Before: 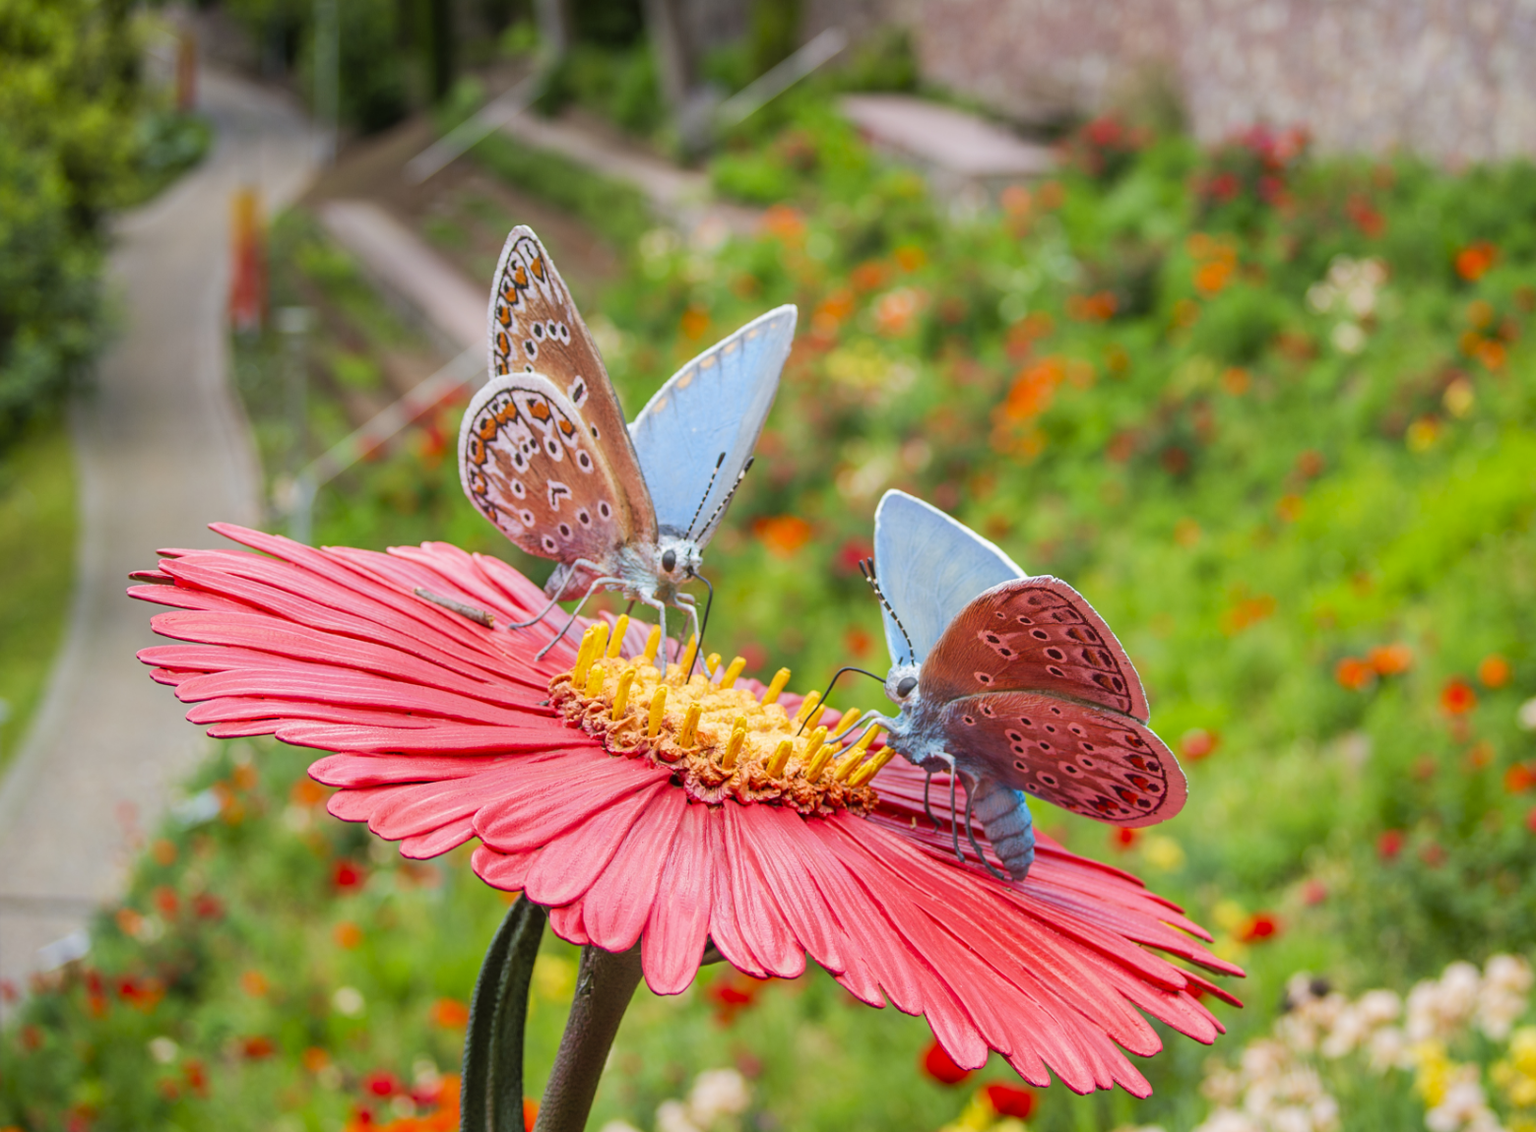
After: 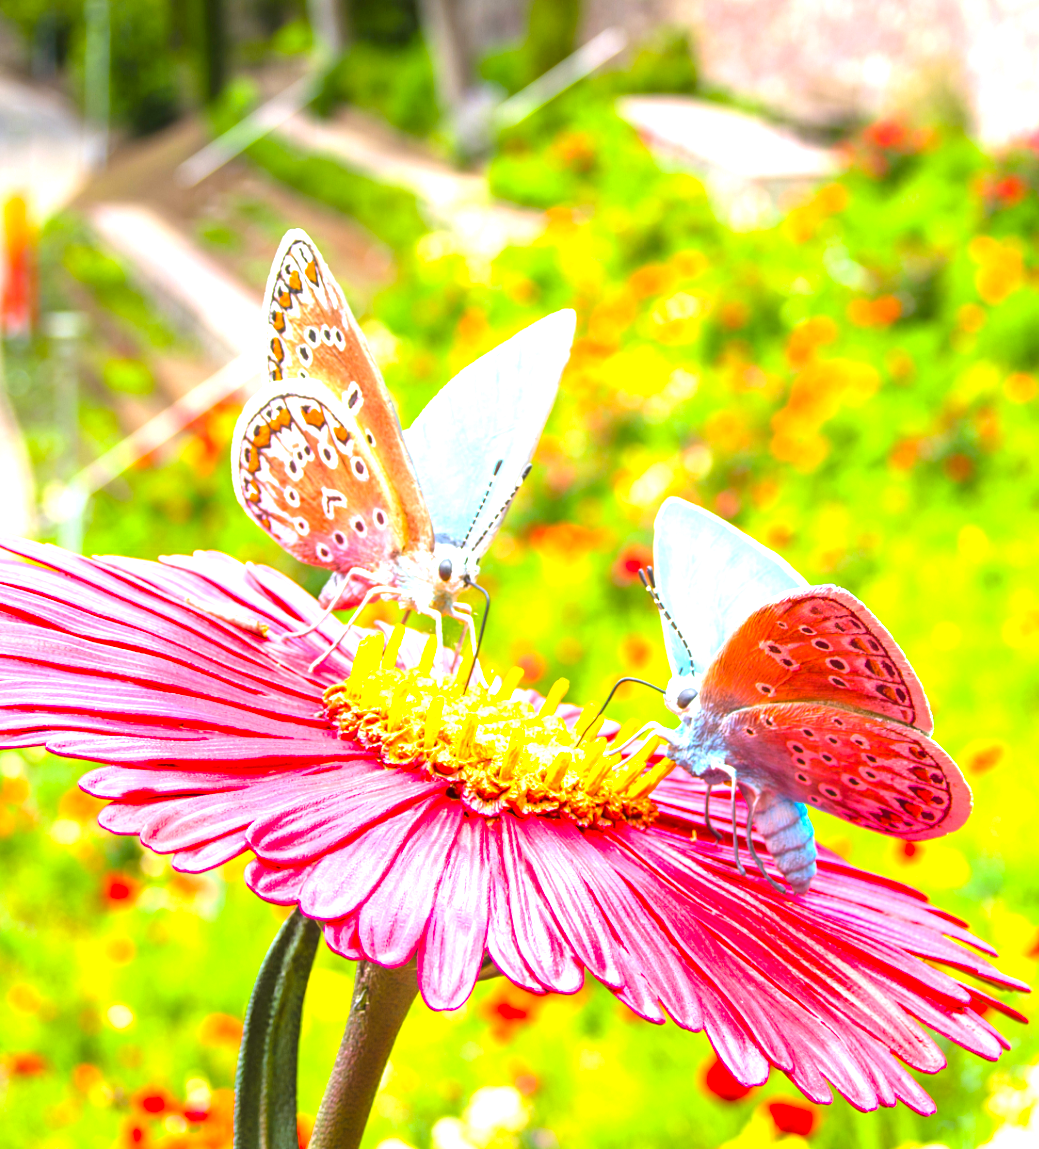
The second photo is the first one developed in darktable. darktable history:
color balance rgb: linear chroma grading › global chroma 15%, perceptual saturation grading › global saturation 30%
exposure: black level correction 0, exposure 1.75 EV, compensate exposure bias true, compensate highlight preservation false
crop and rotate: left 15.055%, right 18.278%
